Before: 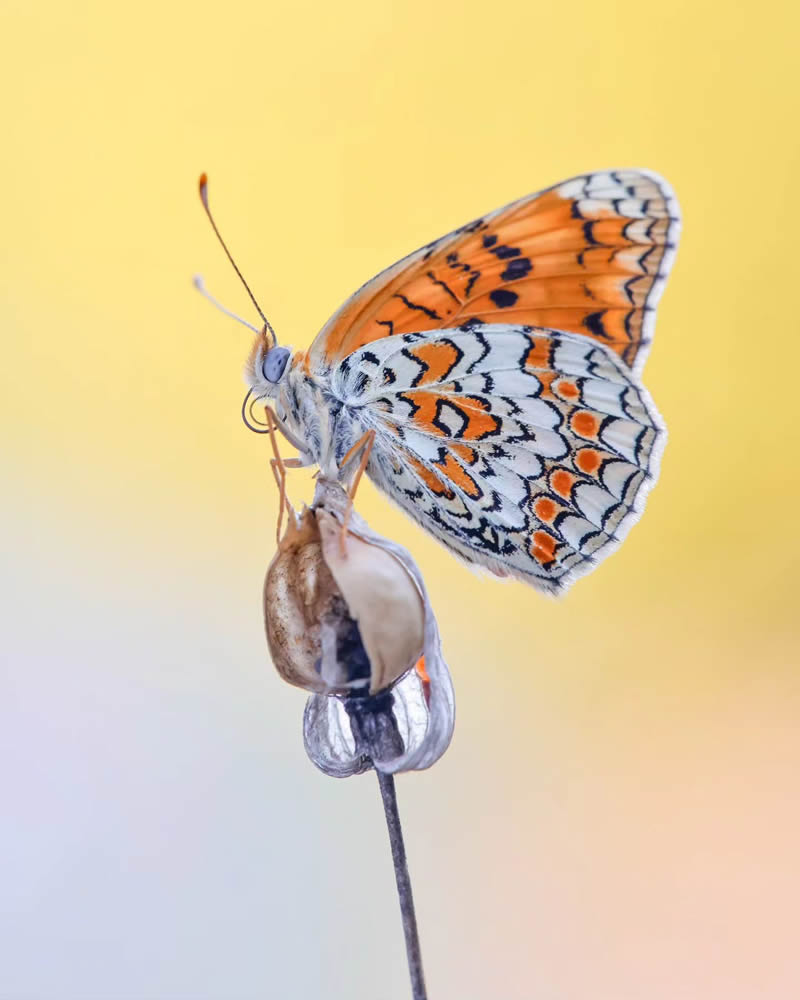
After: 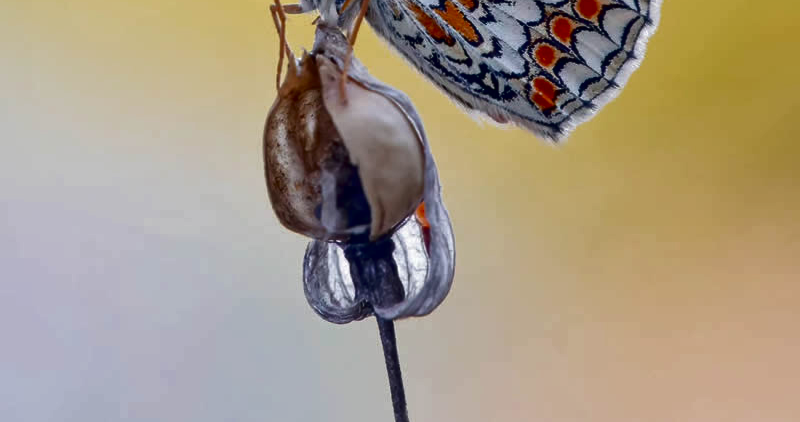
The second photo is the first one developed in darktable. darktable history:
color zones: curves: ch0 [(0, 0.444) (0.143, 0.442) (0.286, 0.441) (0.429, 0.441) (0.571, 0.441) (0.714, 0.441) (0.857, 0.442) (1, 0.444)]
crop: top 45.486%, bottom 12.218%
contrast brightness saturation: brightness -0.53
